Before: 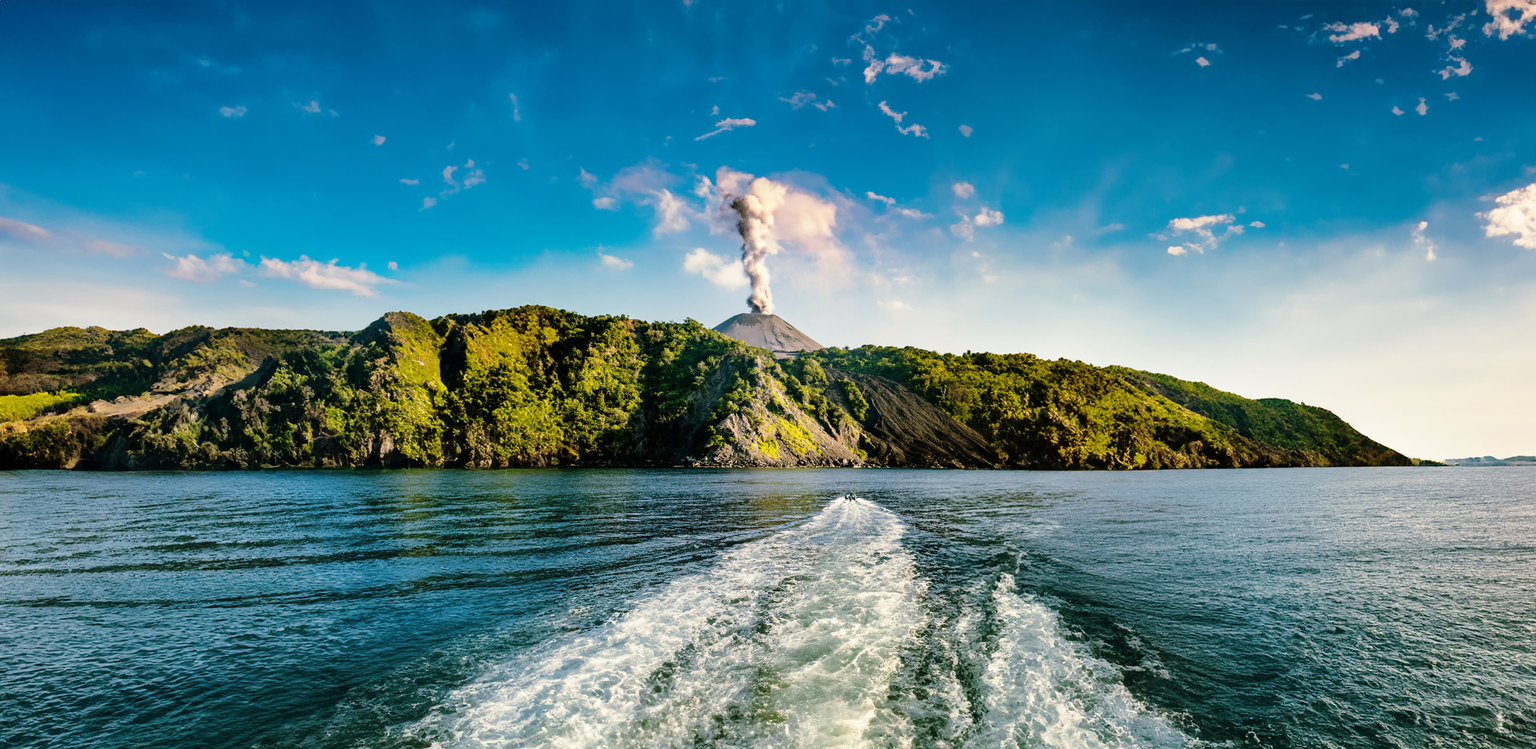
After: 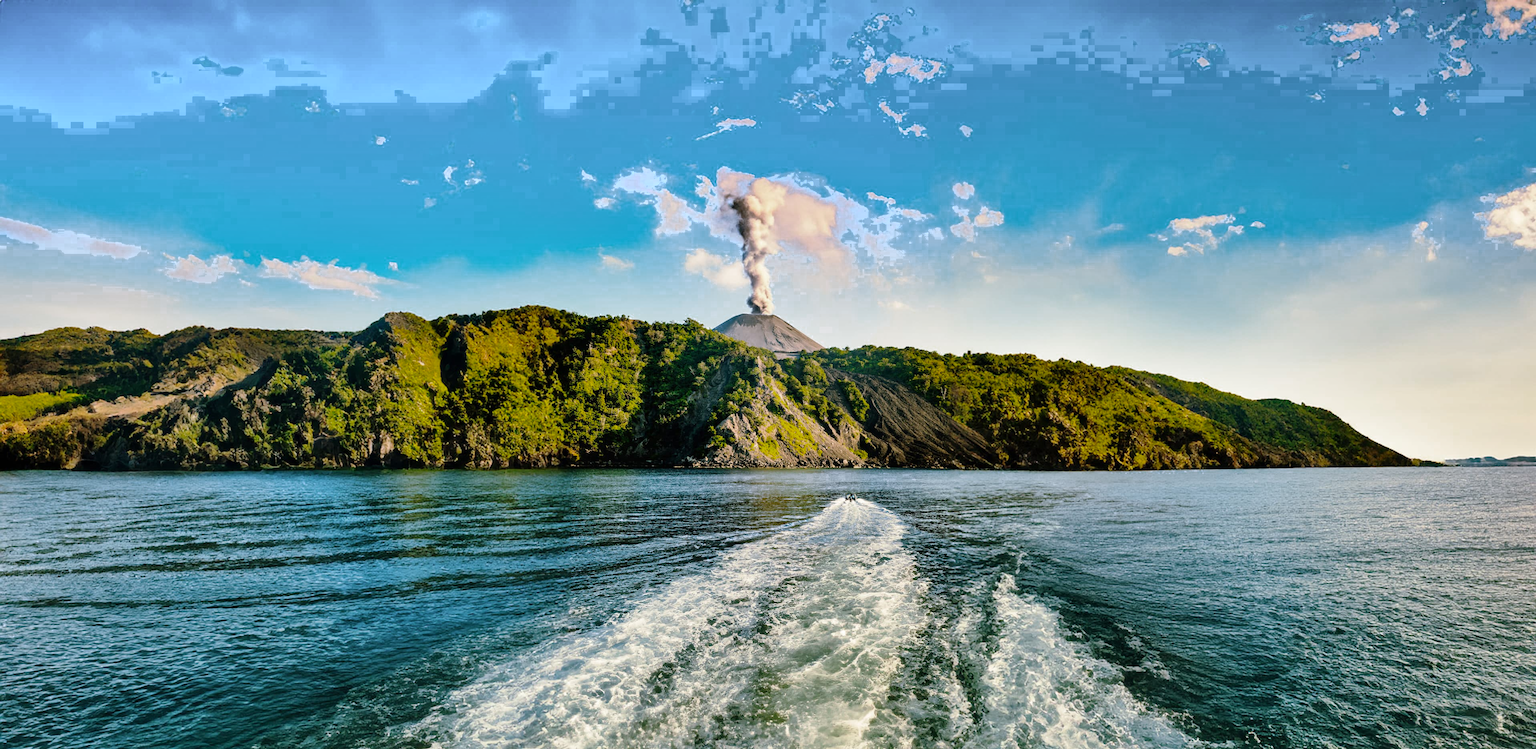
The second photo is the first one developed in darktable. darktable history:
color zones: curves: ch0 [(0.203, 0.433) (0.607, 0.517) (0.697, 0.696) (0.705, 0.897)]
shadows and highlights: white point adjustment 0.959, soften with gaussian
